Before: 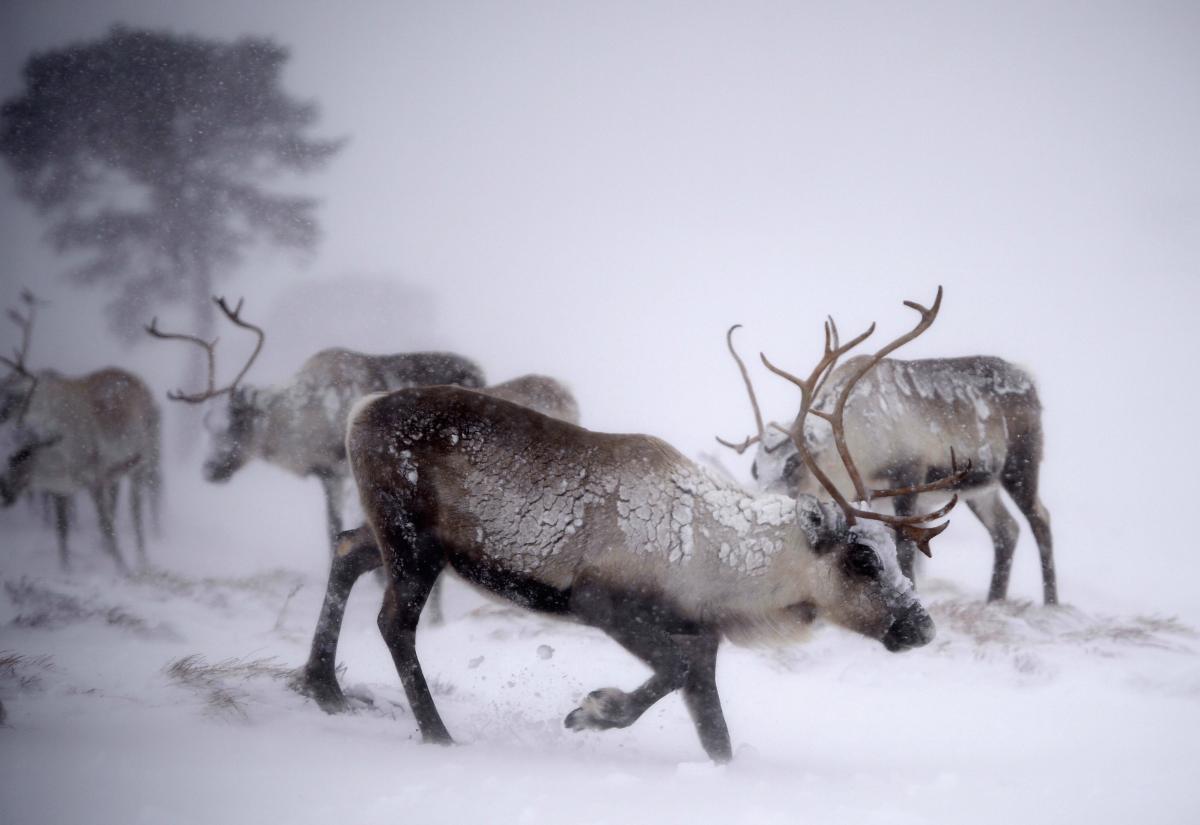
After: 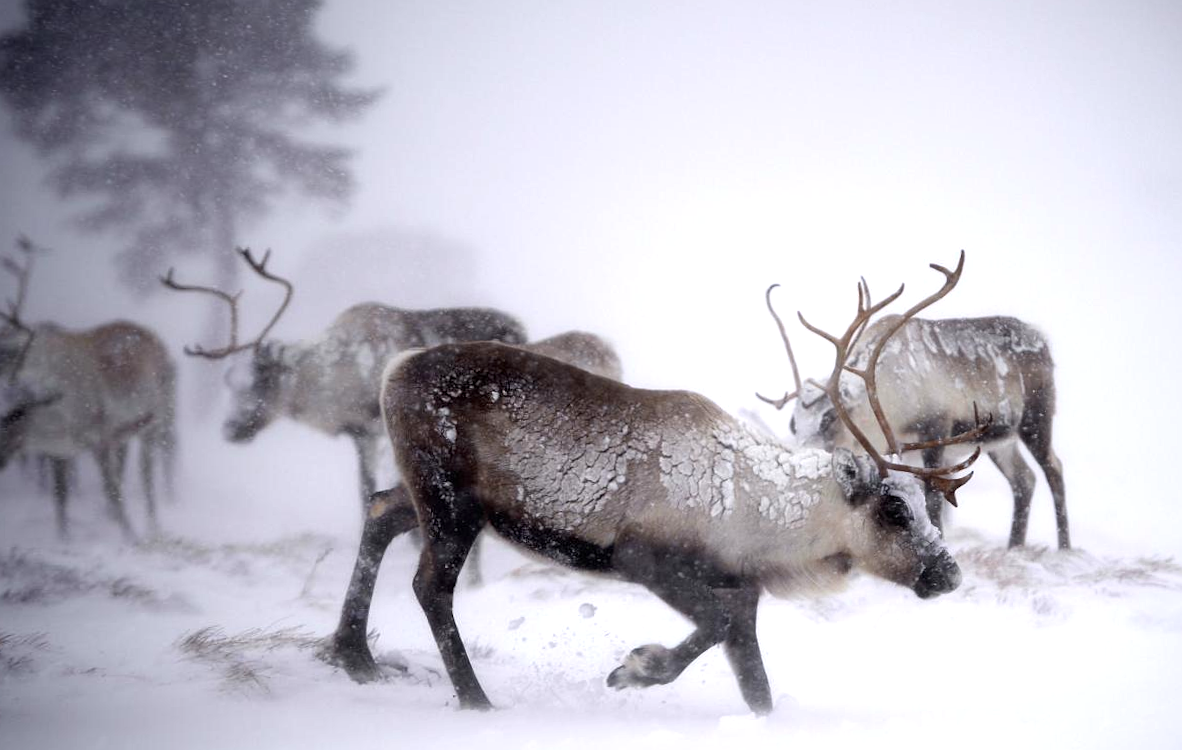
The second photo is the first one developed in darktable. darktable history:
exposure: exposure 0.426 EV, compensate highlight preservation false
sharpen: radius 1.272, amount 0.305, threshold 0
color balance: input saturation 99%
rotate and perspective: rotation -0.013°, lens shift (vertical) -0.027, lens shift (horizontal) 0.178, crop left 0.016, crop right 0.989, crop top 0.082, crop bottom 0.918
